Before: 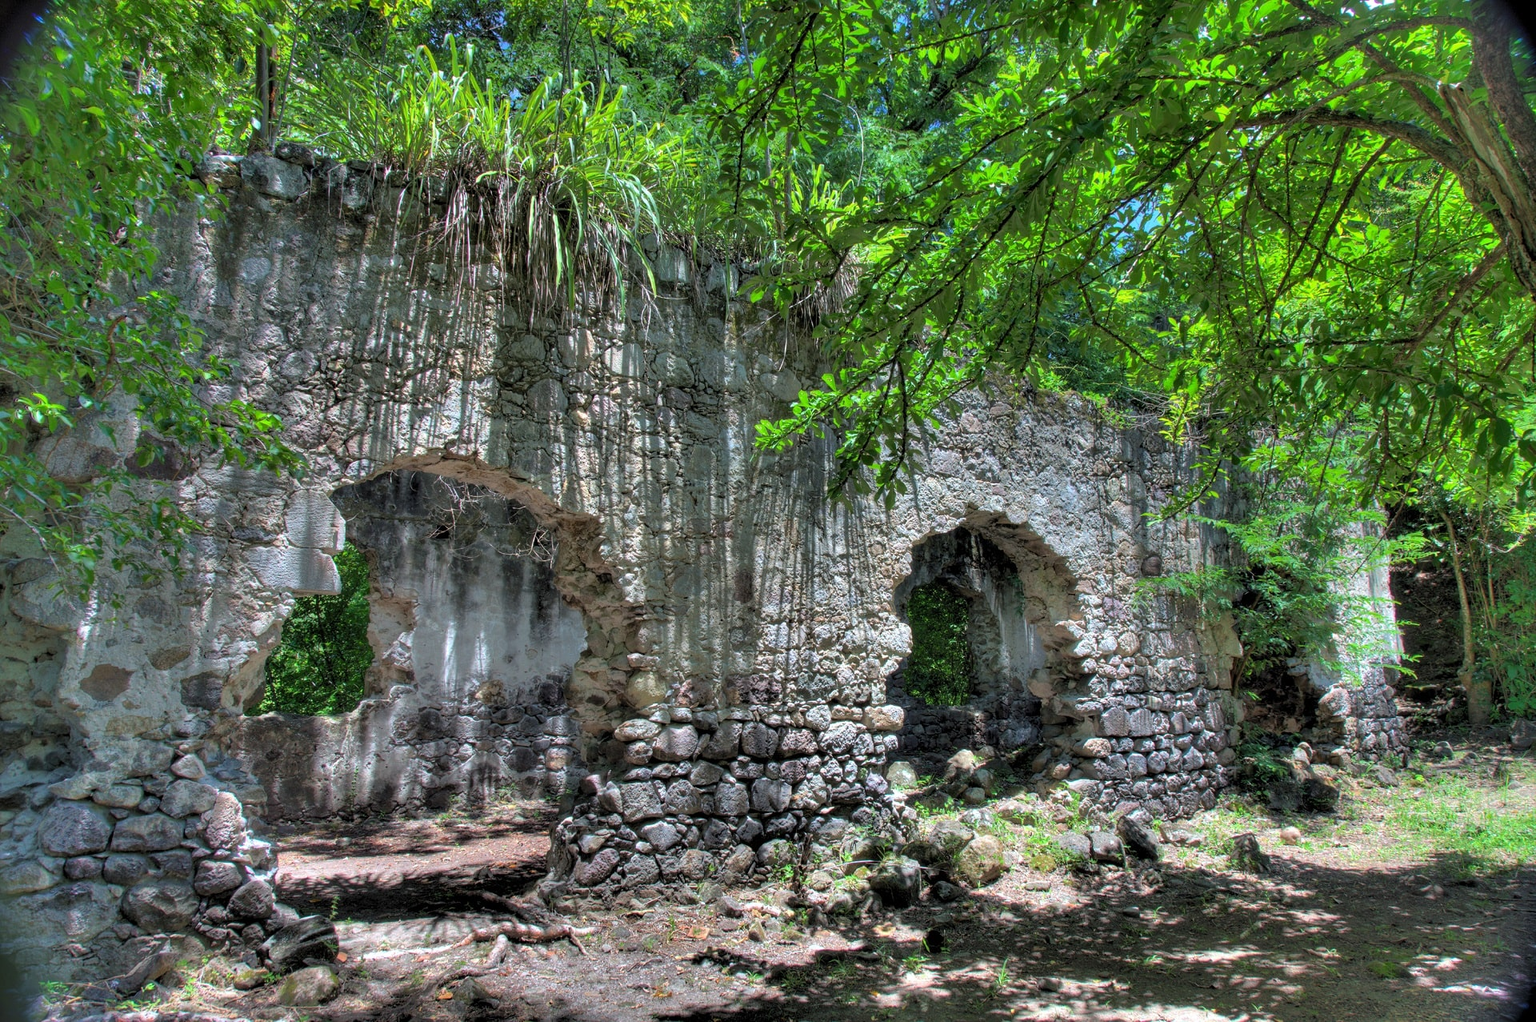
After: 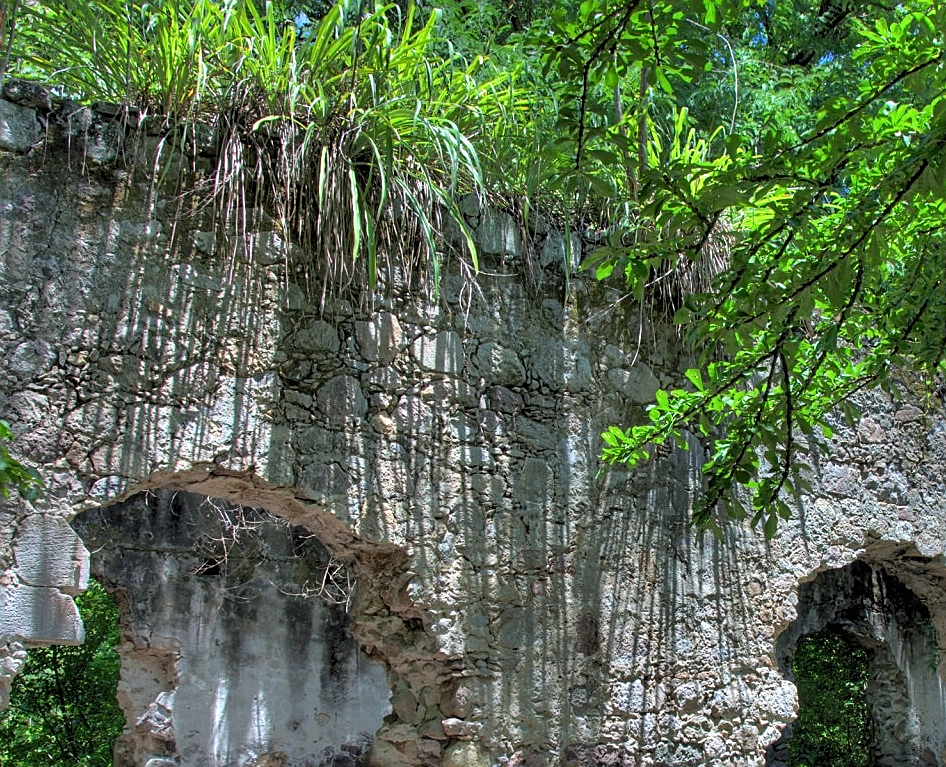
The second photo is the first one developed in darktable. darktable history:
sharpen: on, module defaults
crop: left 17.835%, top 7.675%, right 32.881%, bottom 32.213%
color zones: curves: ch0 [(0.068, 0.464) (0.25, 0.5) (0.48, 0.508) (0.75, 0.536) (0.886, 0.476) (0.967, 0.456)]; ch1 [(0.066, 0.456) (0.25, 0.5) (0.616, 0.508) (0.746, 0.56) (0.934, 0.444)]
